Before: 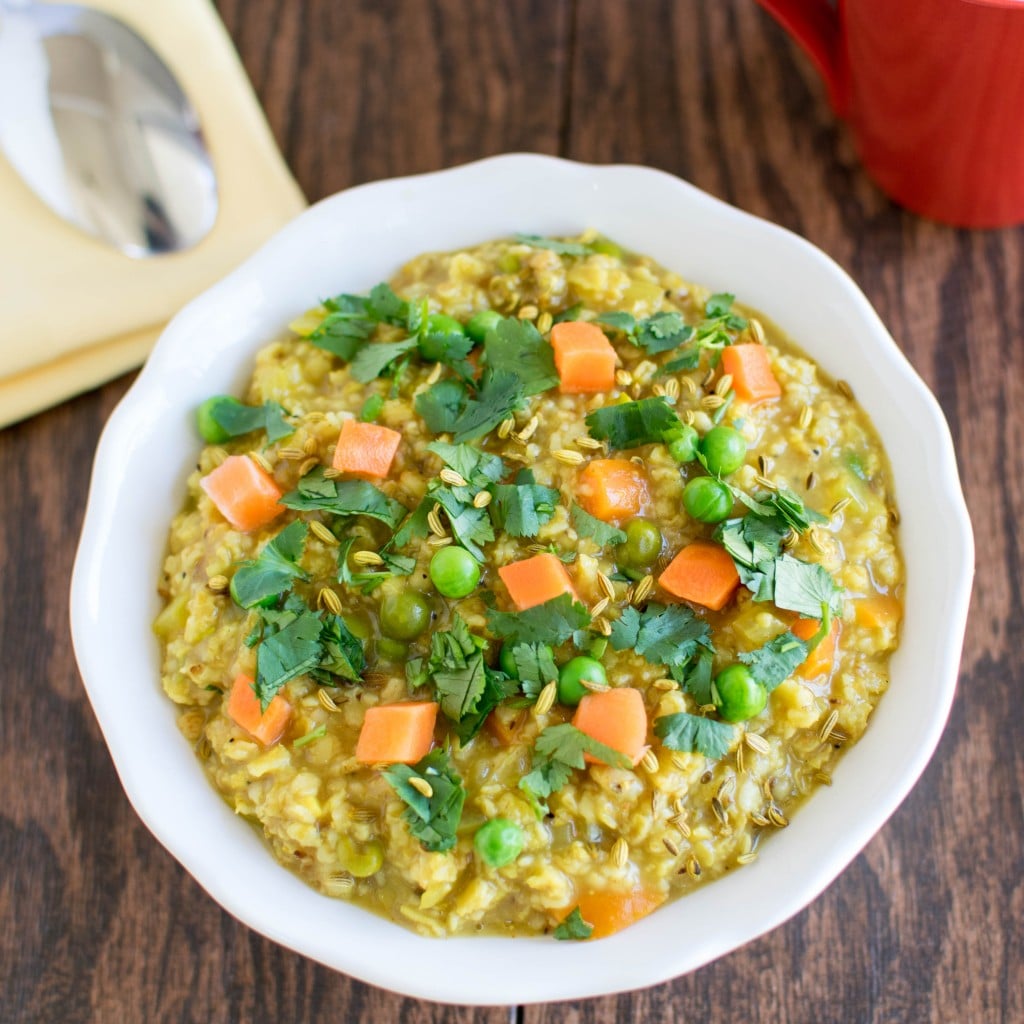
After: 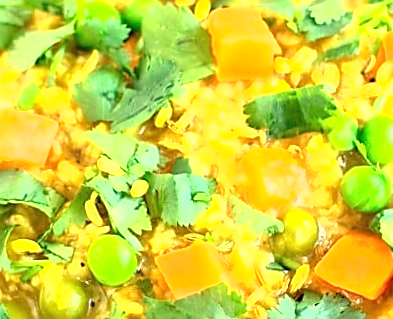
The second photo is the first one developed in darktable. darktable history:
exposure: black level correction 0, exposure 1.675 EV, compensate exposure bias true, compensate highlight preservation false
sharpen: radius 1.4, amount 1.25, threshold 0.7
lowpass: radius 0.5, unbound 0
rotate and perspective: rotation 0.074°, lens shift (vertical) 0.096, lens shift (horizontal) -0.041, crop left 0.043, crop right 0.952, crop top 0.024, crop bottom 0.979
white balance: red 1.08, blue 0.791
crop: left 31.751%, top 32.172%, right 27.8%, bottom 35.83%
